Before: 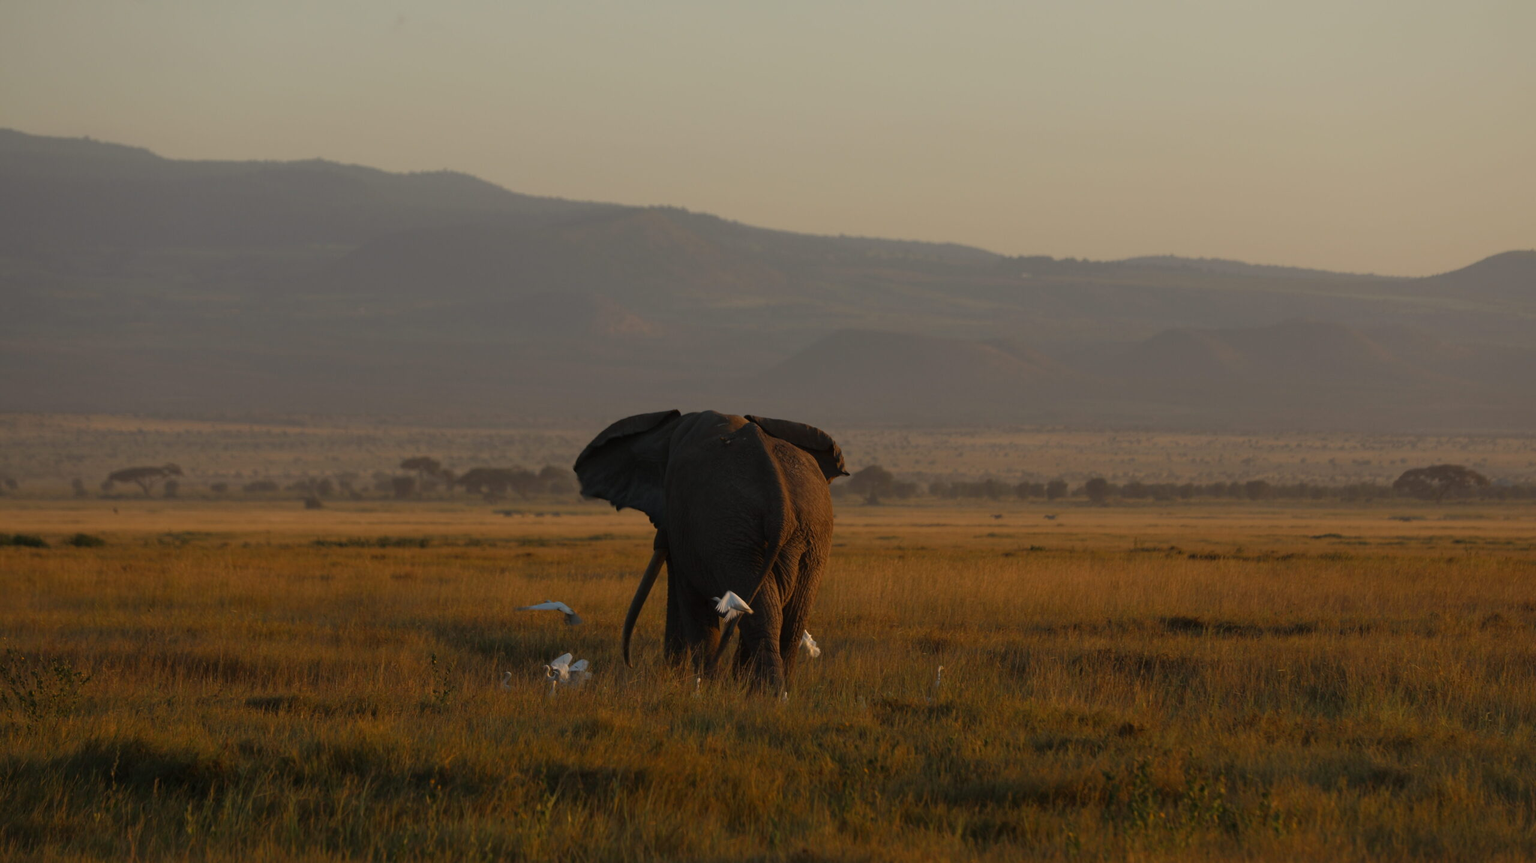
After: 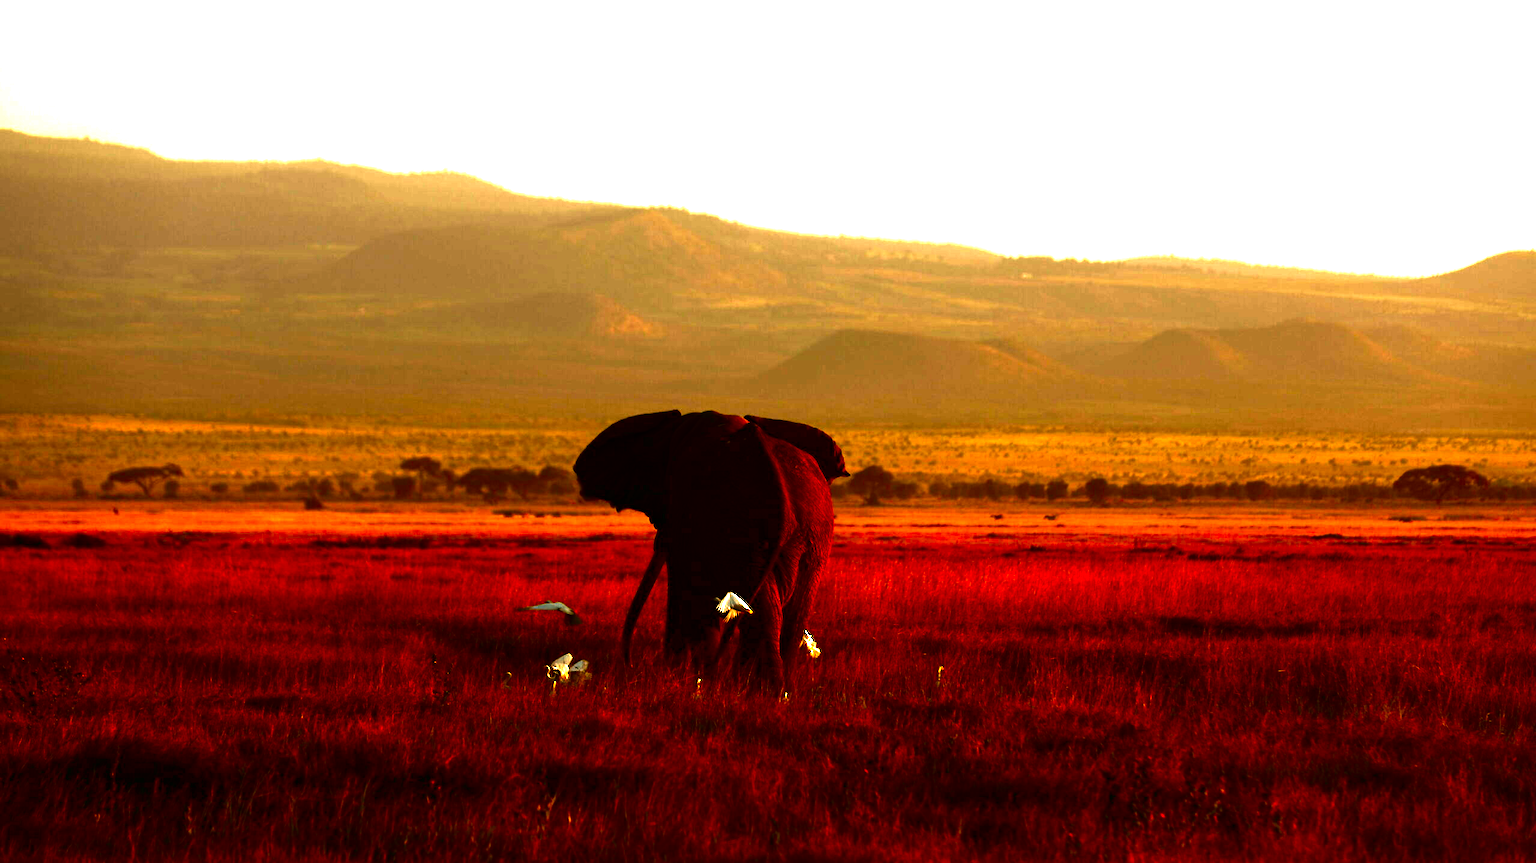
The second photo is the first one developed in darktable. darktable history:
white balance: red 1.123, blue 0.83
exposure: black level correction 0, exposure 0.7 EV, compensate exposure bias true, compensate highlight preservation false
contrast brightness saturation: brightness -1, saturation 1
tone equalizer: -8 EV -0.75 EV, -7 EV -0.7 EV, -6 EV -0.6 EV, -5 EV -0.4 EV, -3 EV 0.4 EV, -2 EV 0.6 EV, -1 EV 0.7 EV, +0 EV 0.75 EV, edges refinement/feathering 500, mask exposure compensation -1.57 EV, preserve details no
